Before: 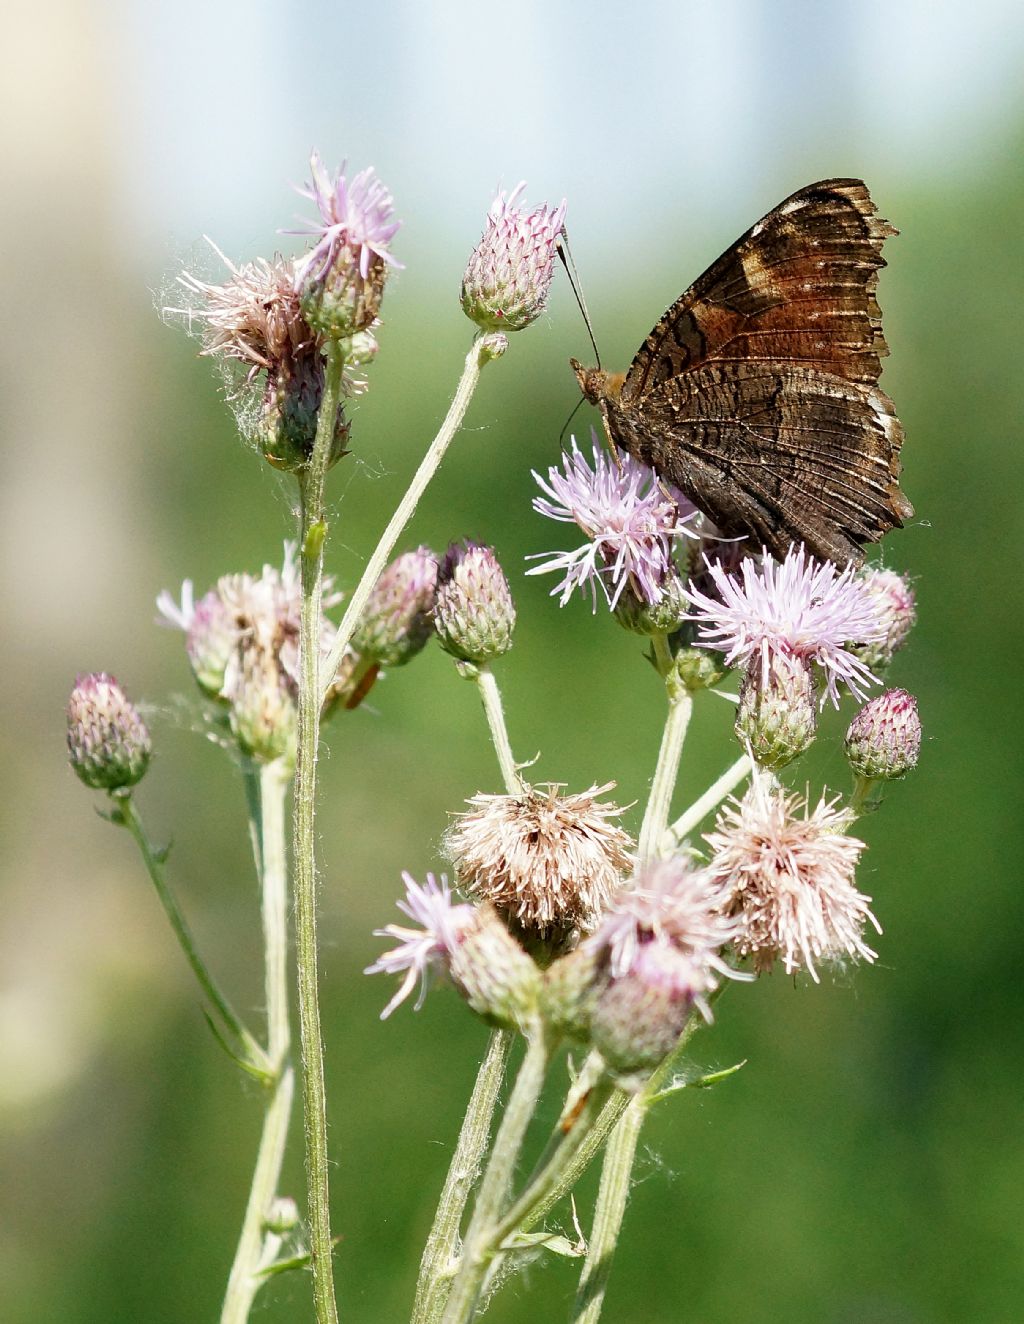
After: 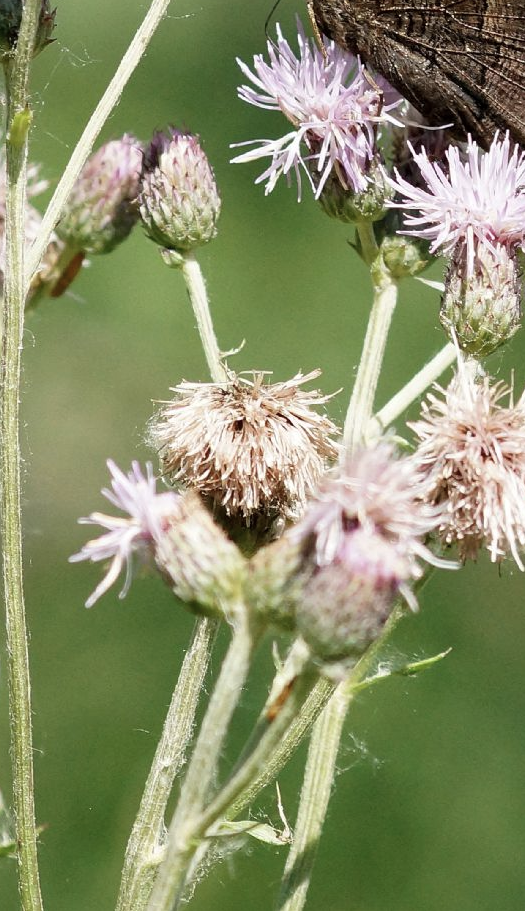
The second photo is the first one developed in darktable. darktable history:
crop and rotate: left 28.857%, top 31.15%, right 19.86%
color correction: highlights b* 0.057, saturation 0.82
